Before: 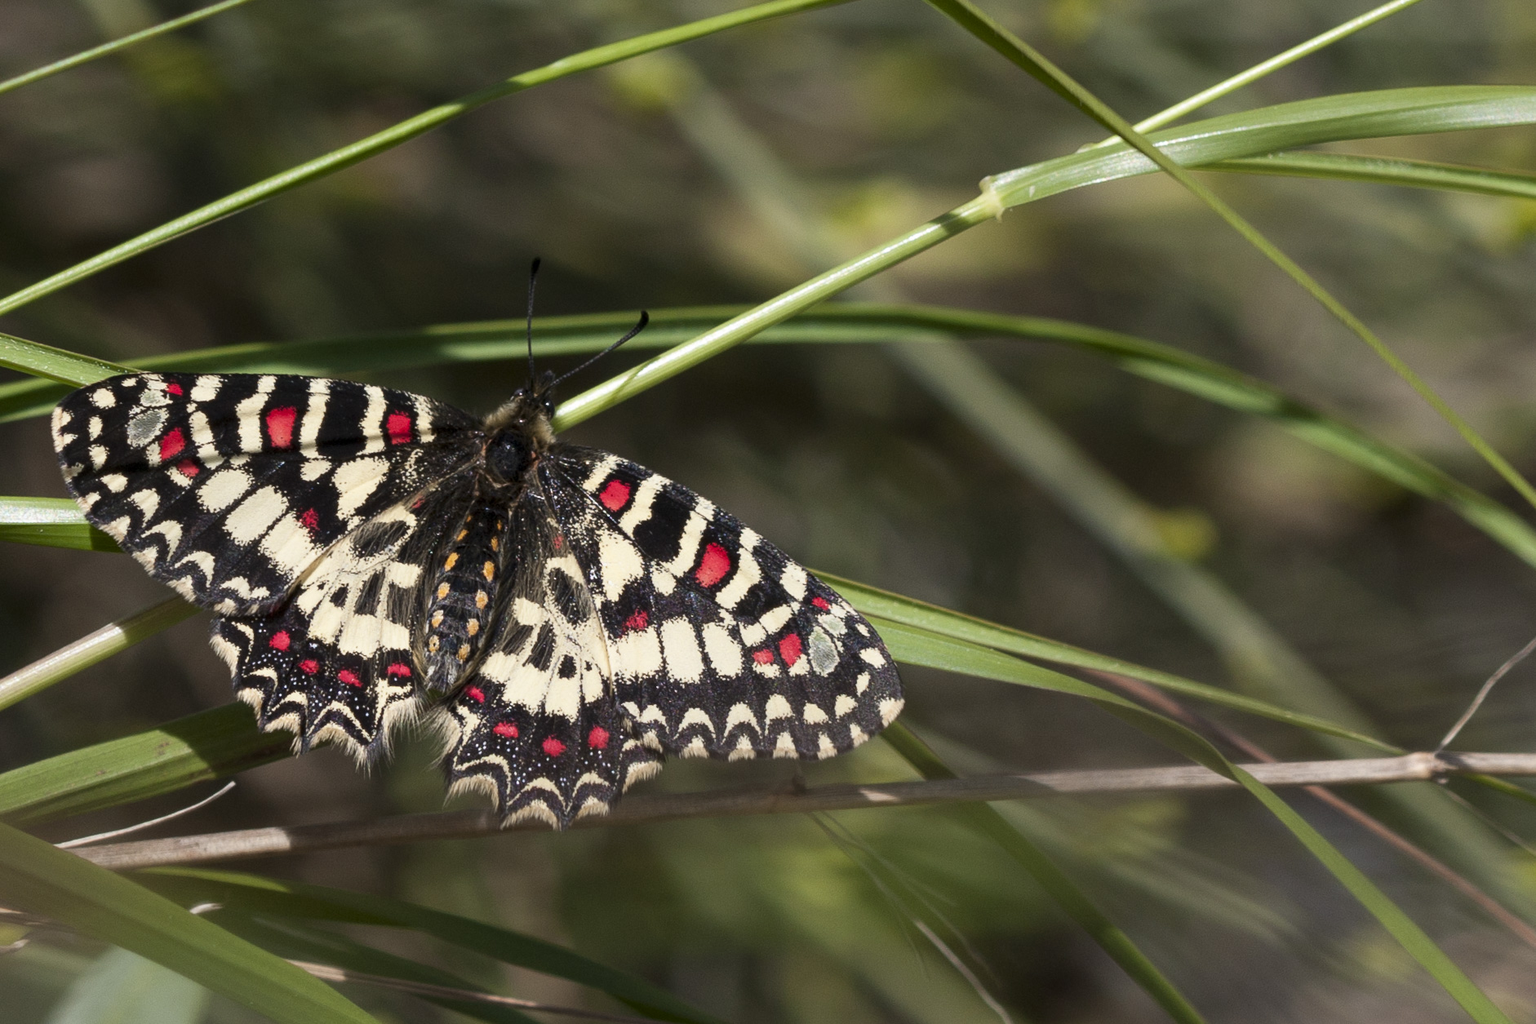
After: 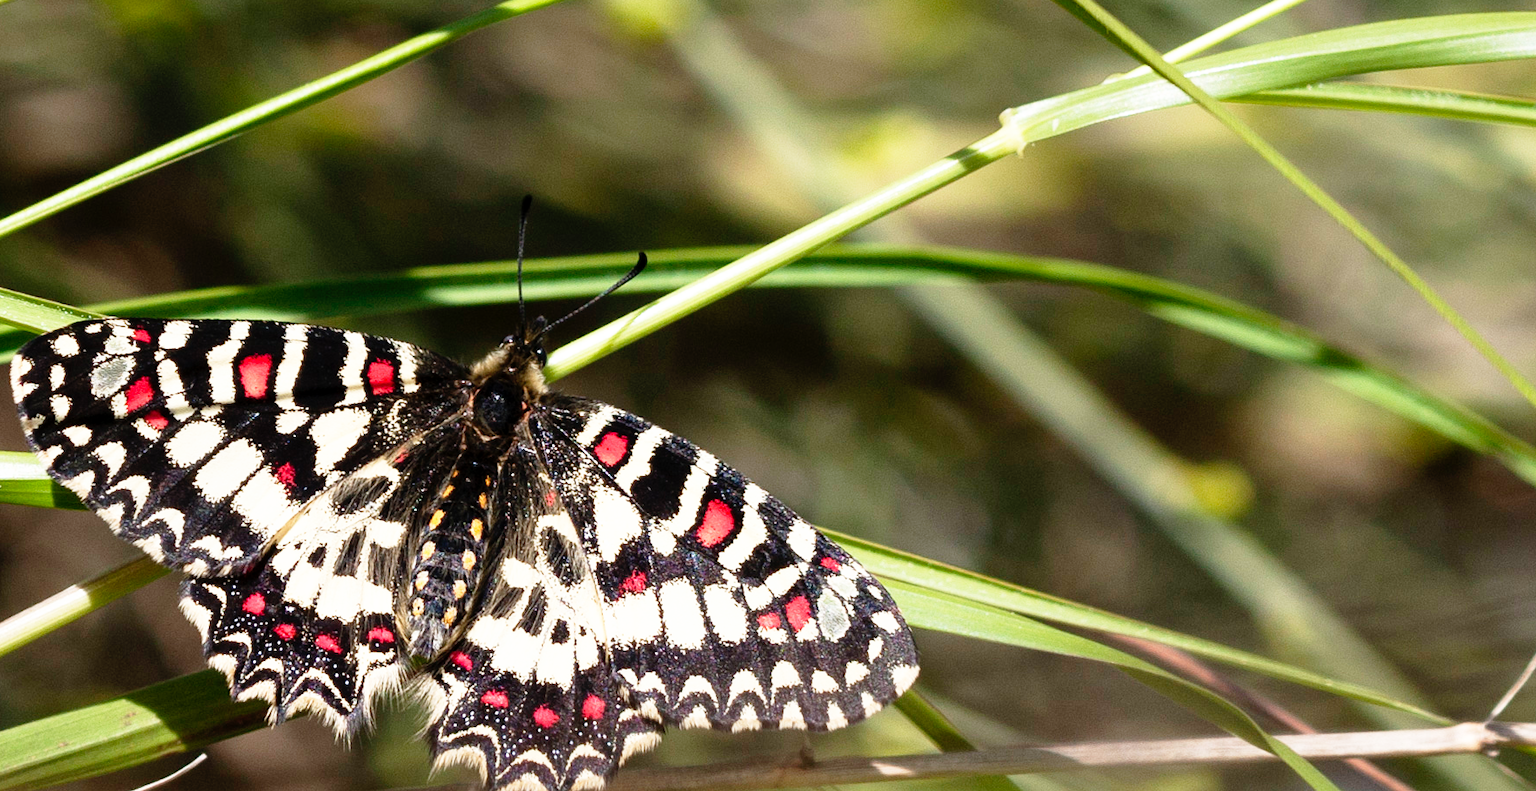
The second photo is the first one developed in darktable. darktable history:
crop: left 2.737%, top 7.287%, right 3.421%, bottom 20.179%
base curve: curves: ch0 [(0, 0) (0.012, 0.01) (0.073, 0.168) (0.31, 0.711) (0.645, 0.957) (1, 1)], preserve colors none
